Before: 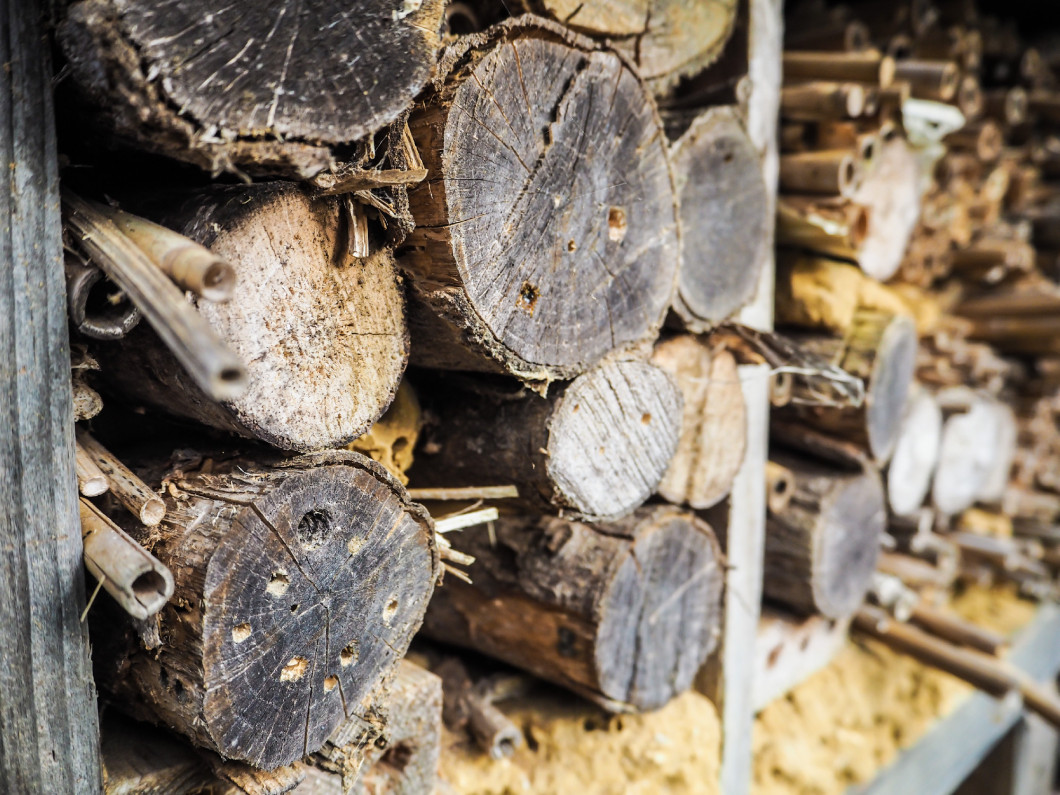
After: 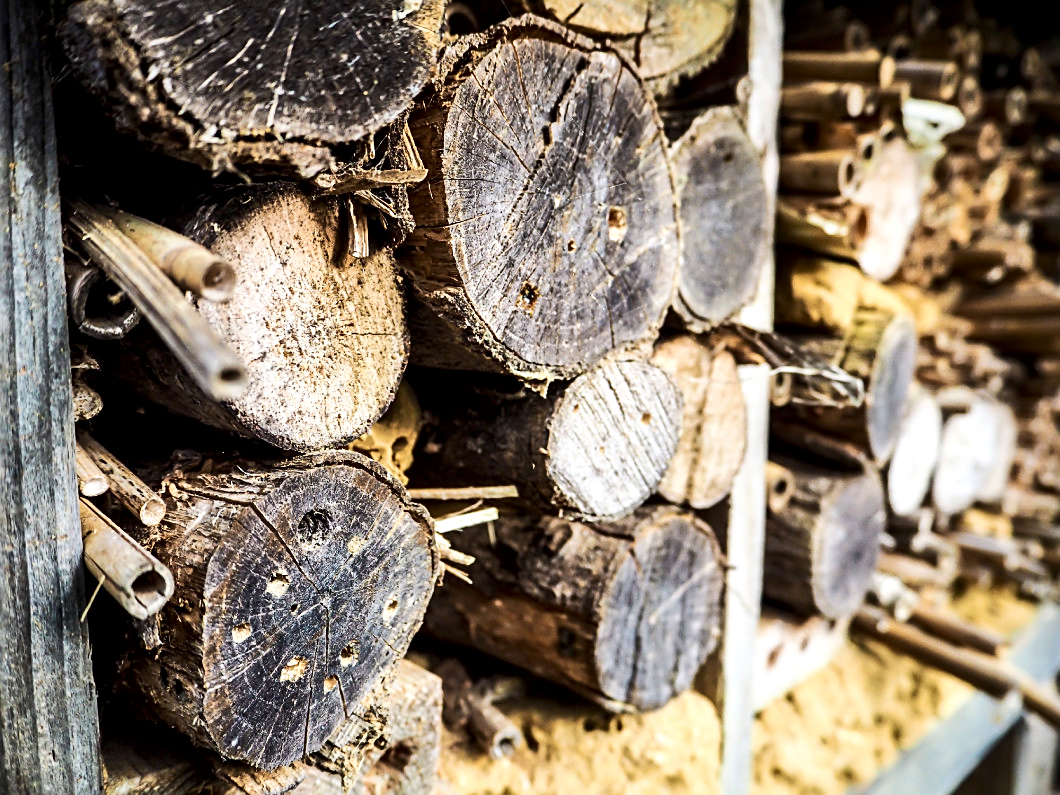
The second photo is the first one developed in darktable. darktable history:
sharpen: on, module defaults
contrast brightness saturation: contrast 0.221
velvia: on, module defaults
local contrast: mode bilateral grid, contrast 25, coarseness 60, detail 152%, midtone range 0.2
